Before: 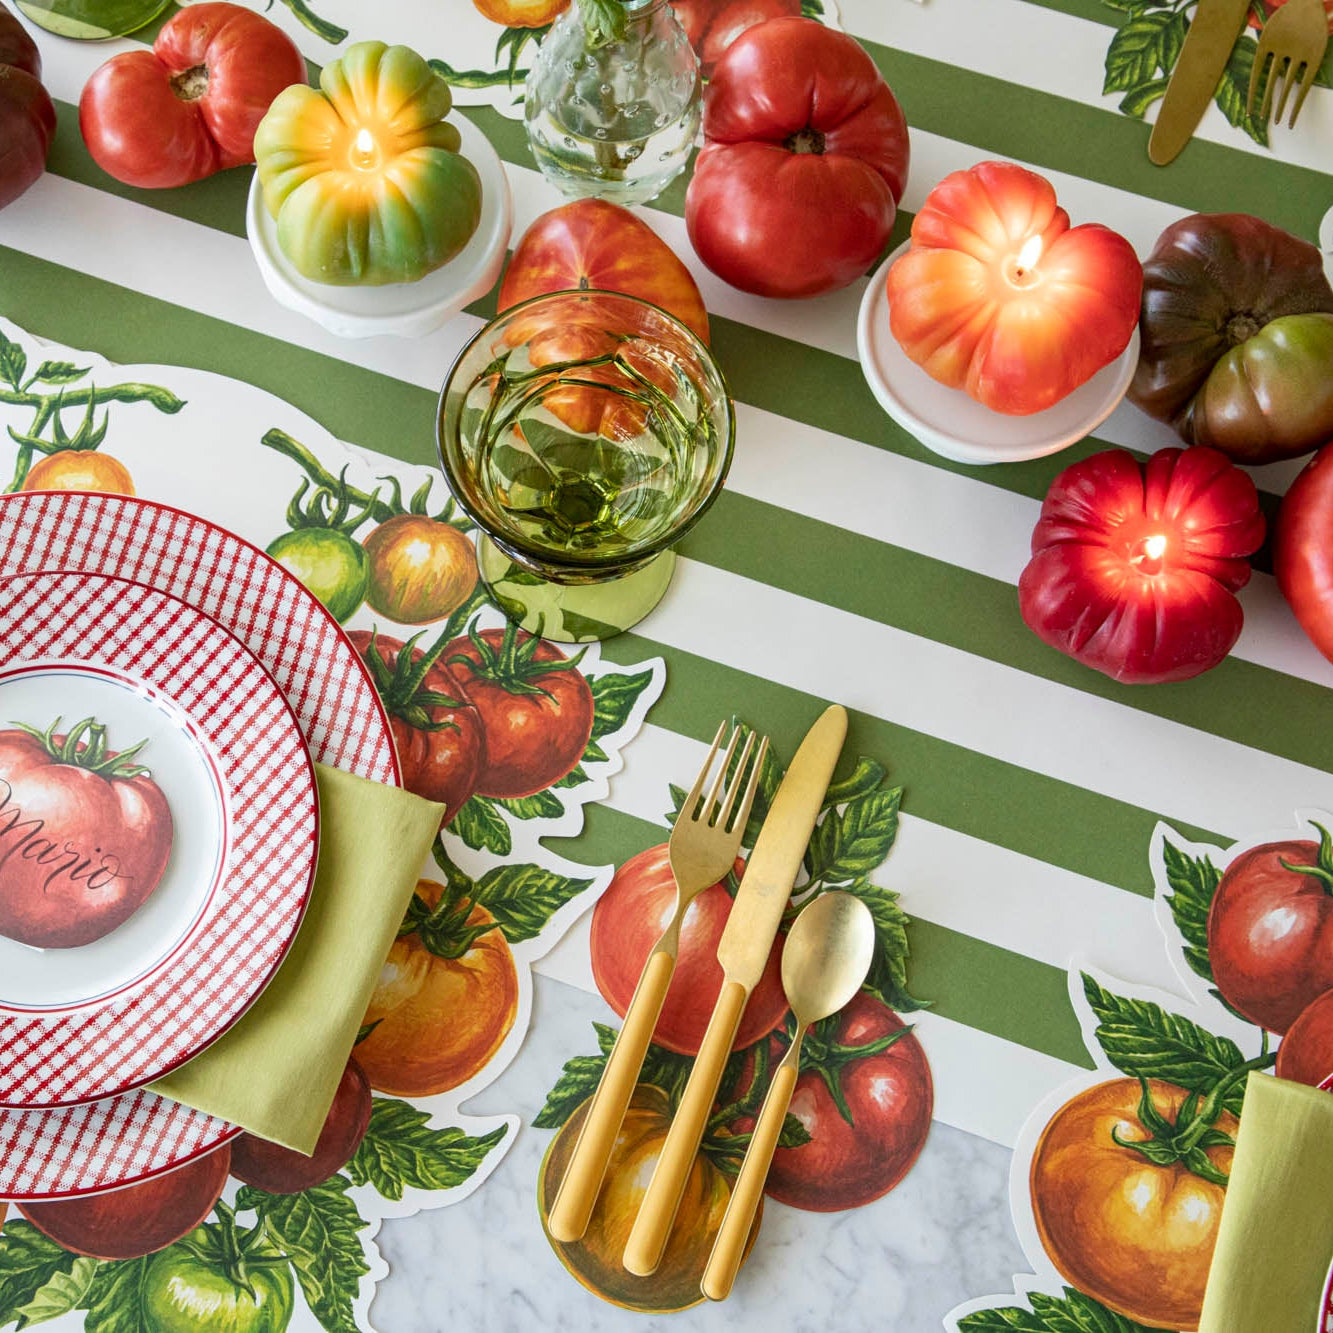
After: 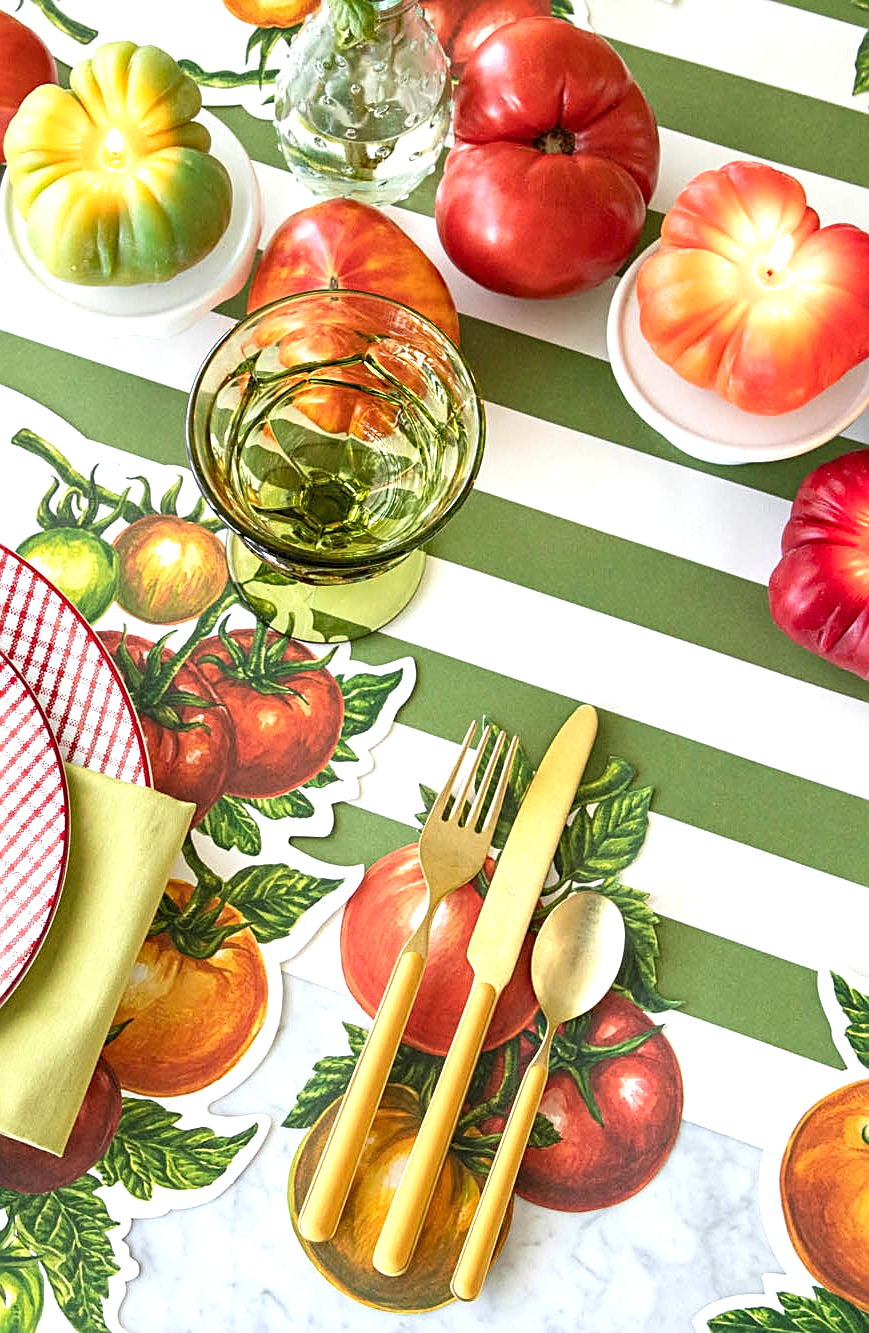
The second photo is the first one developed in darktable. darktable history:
sharpen: amount 0.563
exposure: black level correction 0, exposure 0.7 EV, compensate highlight preservation false
crop and rotate: left 18.826%, right 15.909%
